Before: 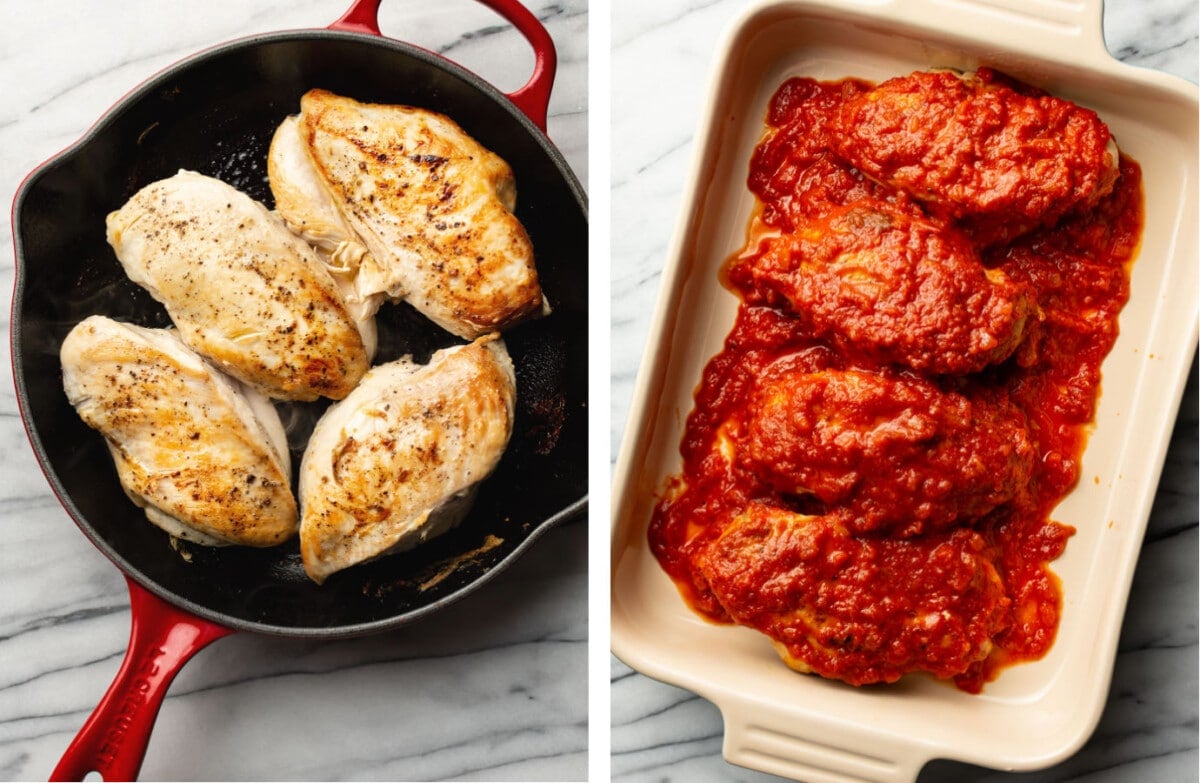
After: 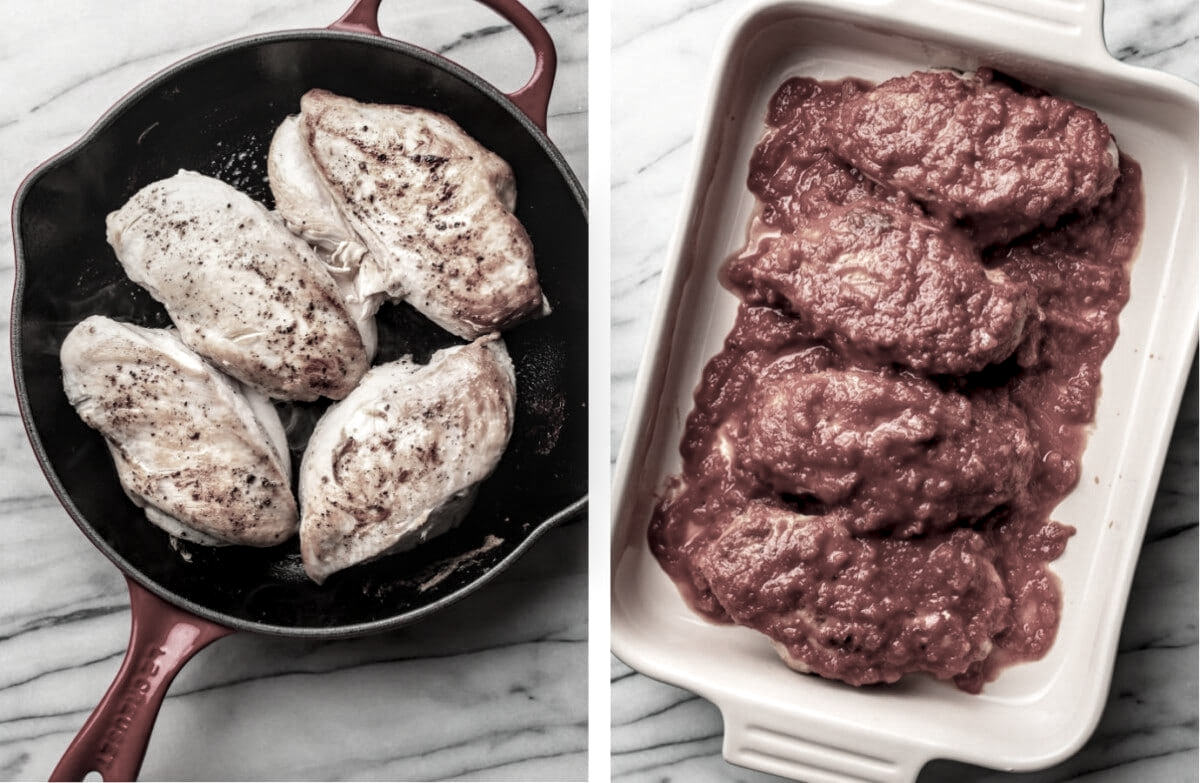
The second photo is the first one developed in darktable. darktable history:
local contrast: detail 142%
color contrast: green-magenta contrast 0.3, blue-yellow contrast 0.15
velvia: on, module defaults
